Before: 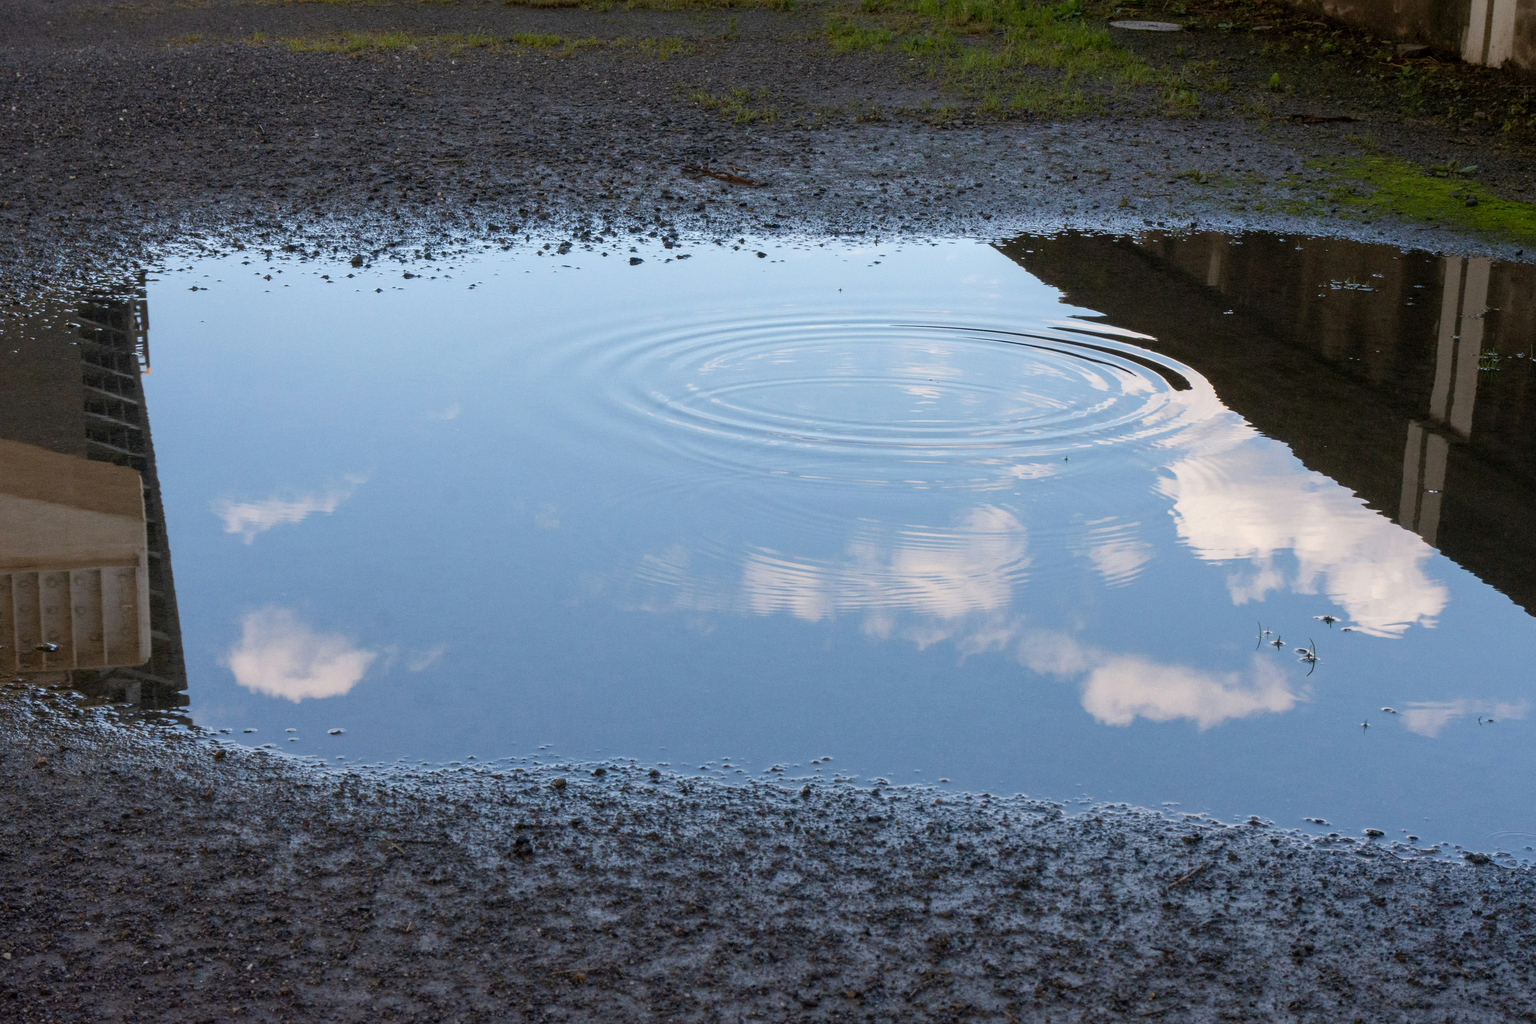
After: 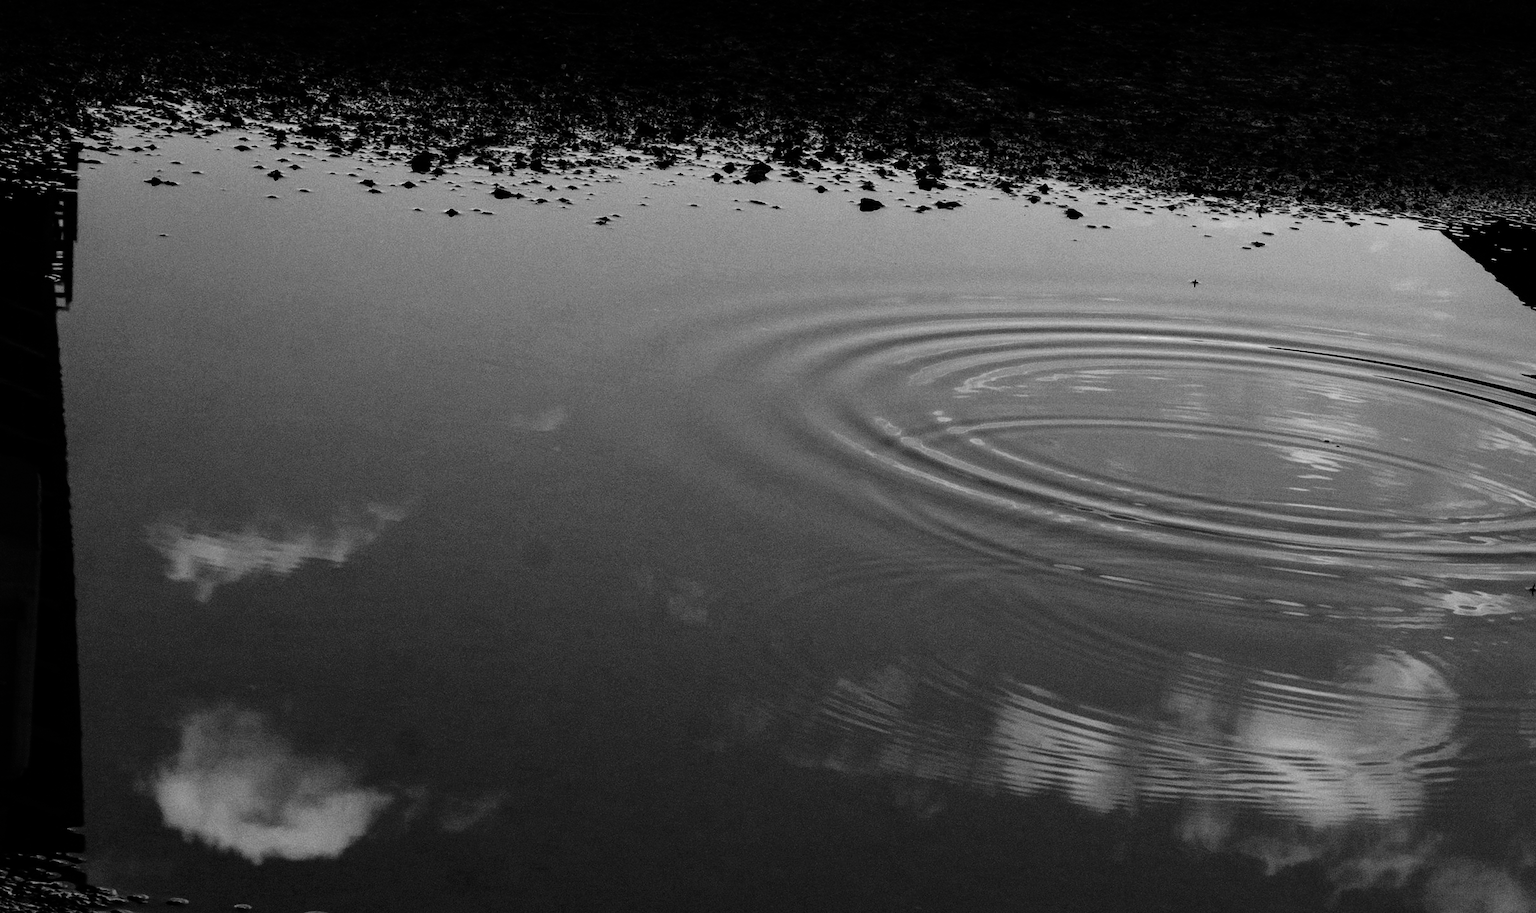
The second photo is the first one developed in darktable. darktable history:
contrast brightness saturation: contrast 0.019, brightness -0.994, saturation -0.999
tone curve: curves: ch0 [(0, 0) (0.003, 0) (0.011, 0.002) (0.025, 0.004) (0.044, 0.007) (0.069, 0.015) (0.1, 0.025) (0.136, 0.04) (0.177, 0.09) (0.224, 0.152) (0.277, 0.239) (0.335, 0.335) (0.399, 0.43) (0.468, 0.524) (0.543, 0.621) (0.623, 0.712) (0.709, 0.792) (0.801, 0.871) (0.898, 0.951) (1, 1)], color space Lab, independent channels, preserve colors none
crop and rotate: angle -5.44°, left 2.191%, top 6.805%, right 27.471%, bottom 30.436%
